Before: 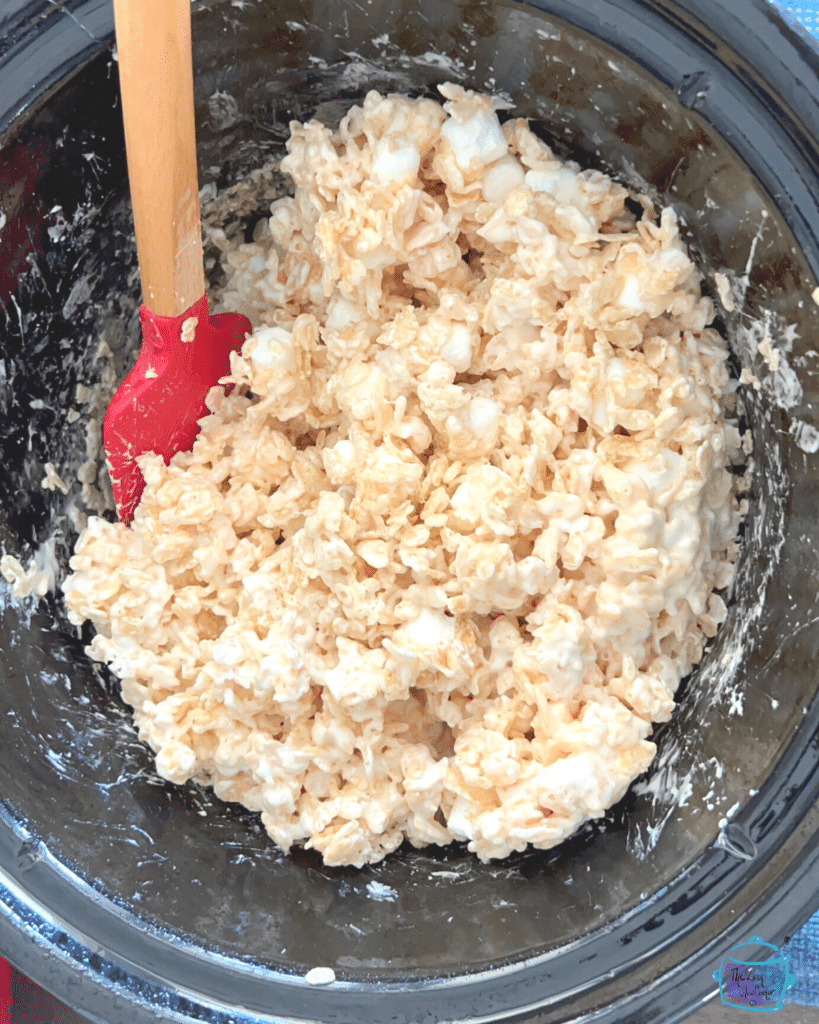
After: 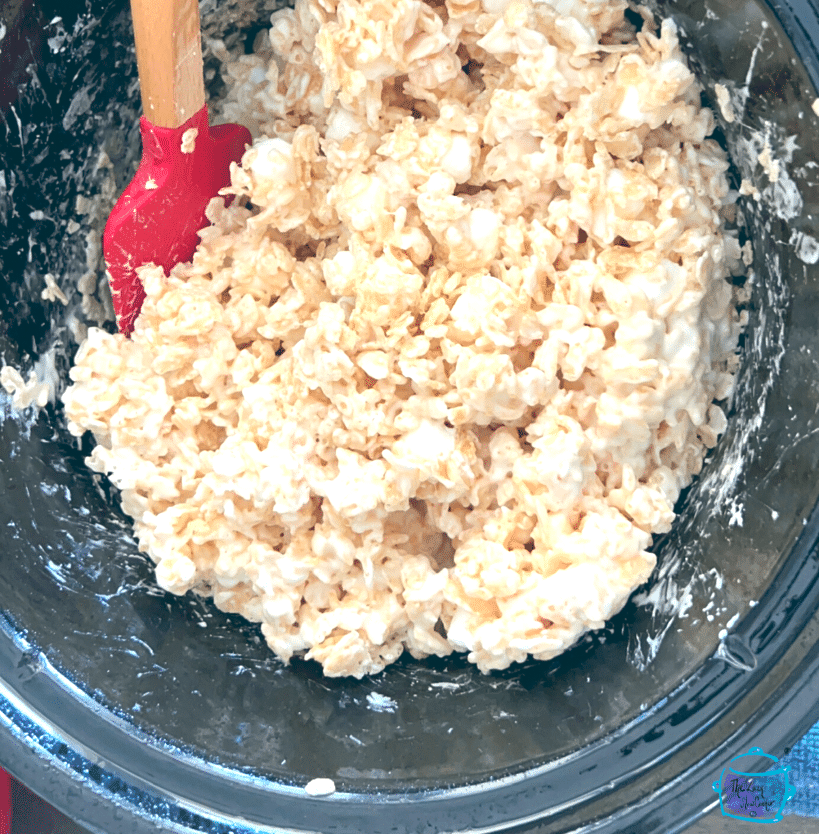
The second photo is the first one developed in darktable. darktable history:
color balance: lift [1.016, 0.983, 1, 1.017], gamma [0.958, 1, 1, 1], gain [0.981, 1.007, 0.993, 1.002], input saturation 118.26%, contrast 13.43%, contrast fulcrum 21.62%, output saturation 82.76%
crop and rotate: top 18.507%
